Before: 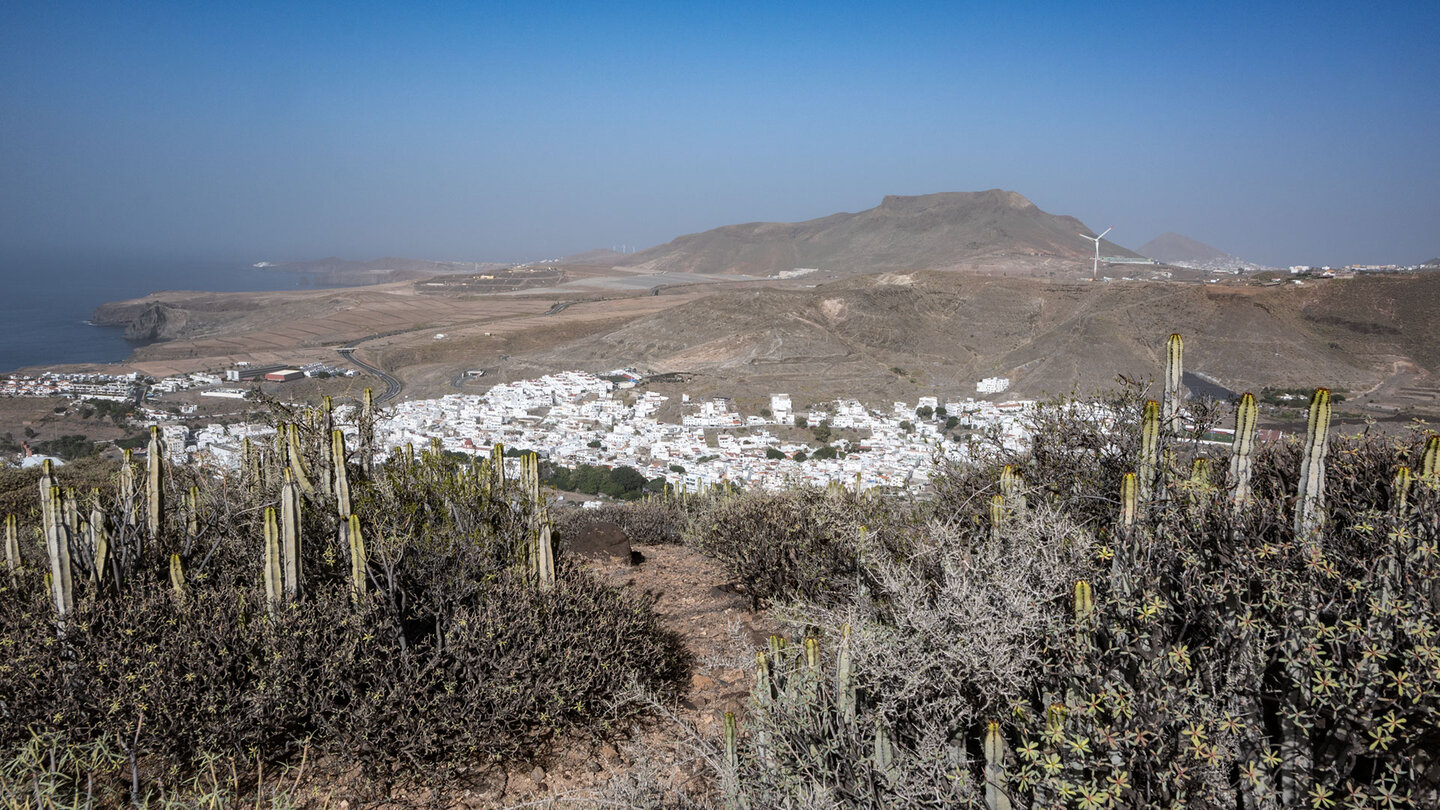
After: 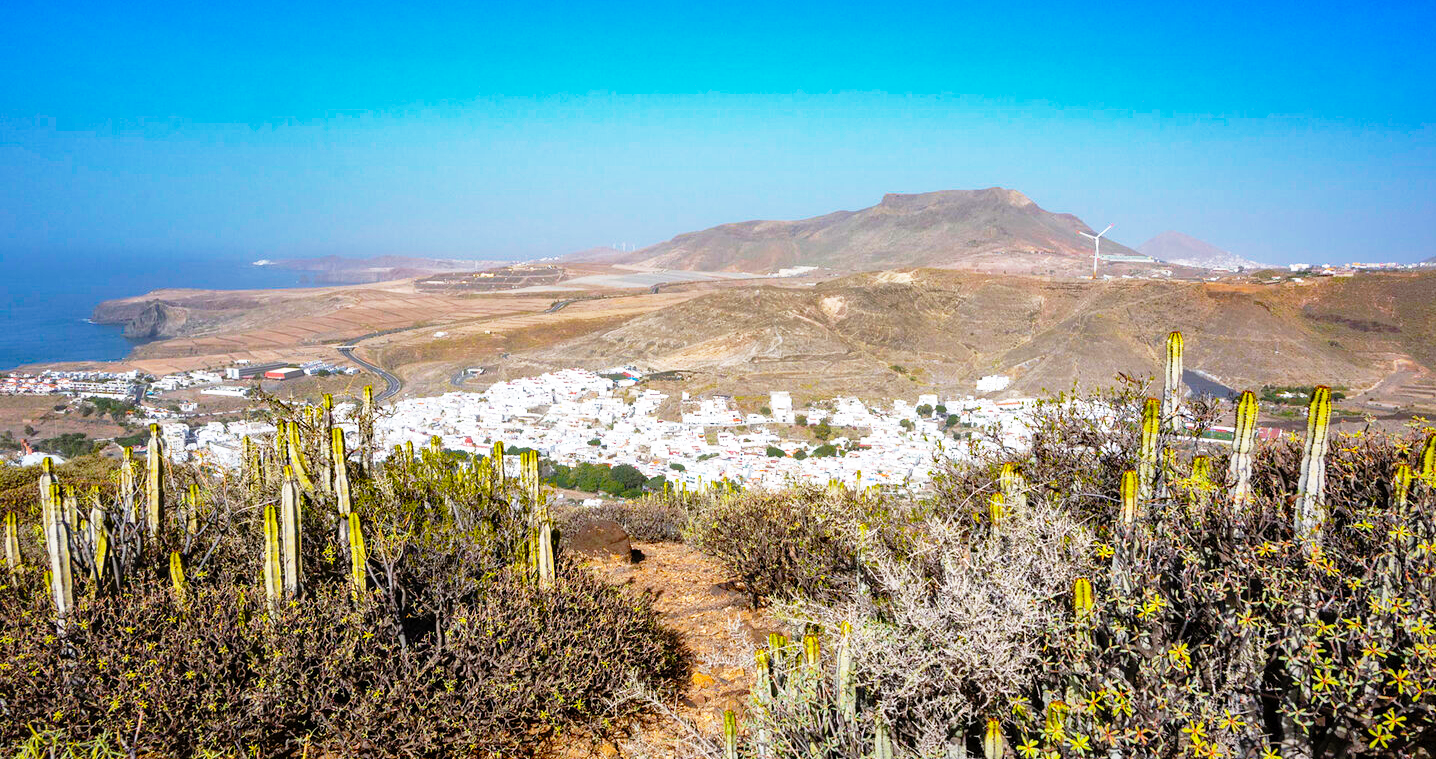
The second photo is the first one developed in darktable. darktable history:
color balance rgb: perceptual saturation grading › global saturation 98.777%, global vibrance 20%
shadows and highlights: on, module defaults
exposure: compensate highlight preservation false
crop: top 0.344%, right 0.259%, bottom 5.036%
base curve: curves: ch0 [(0, 0) (0.012, 0.01) (0.073, 0.168) (0.31, 0.711) (0.645, 0.957) (1, 1)], preserve colors none
